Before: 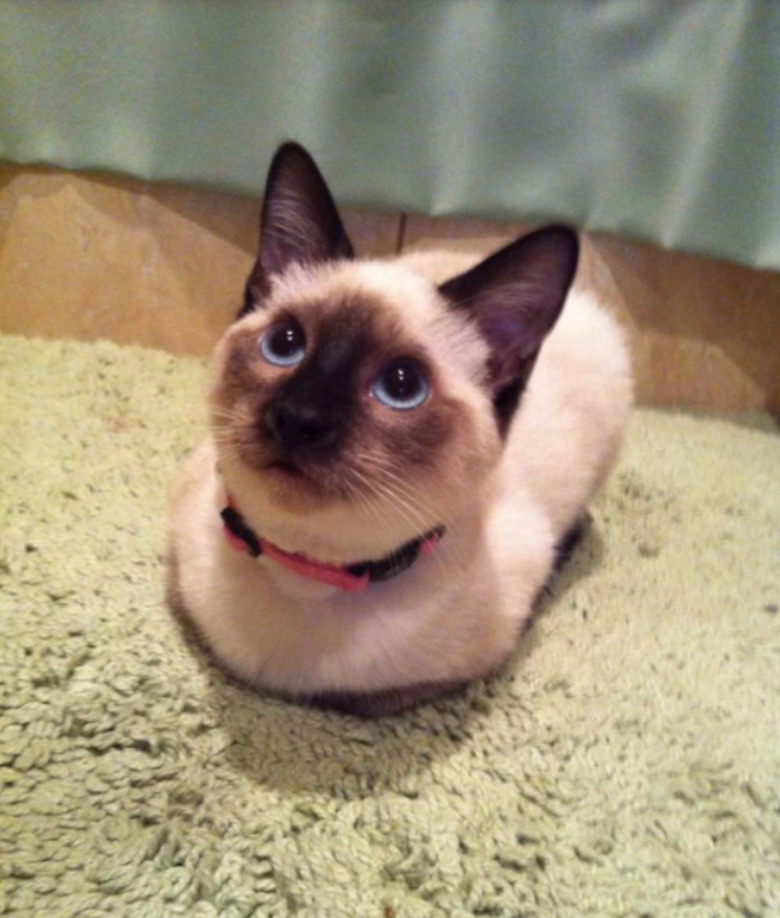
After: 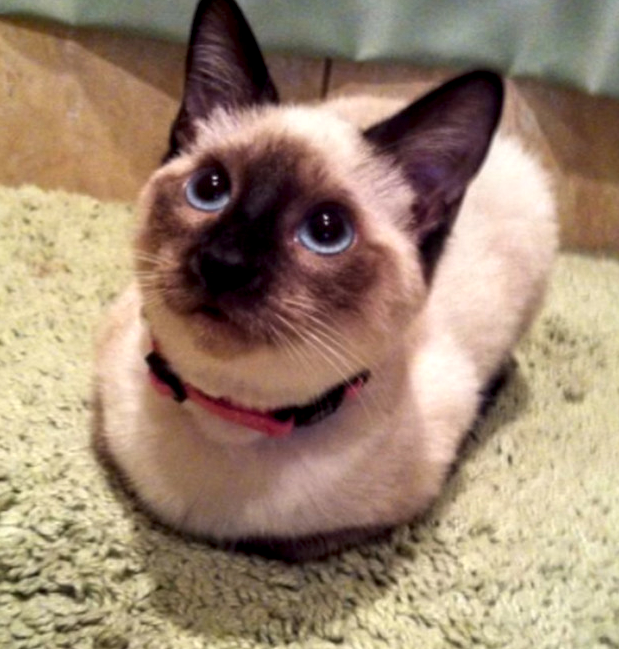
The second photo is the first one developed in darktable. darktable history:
local contrast: detail 150%
crop: left 9.712%, top 16.928%, right 10.845%, bottom 12.332%
